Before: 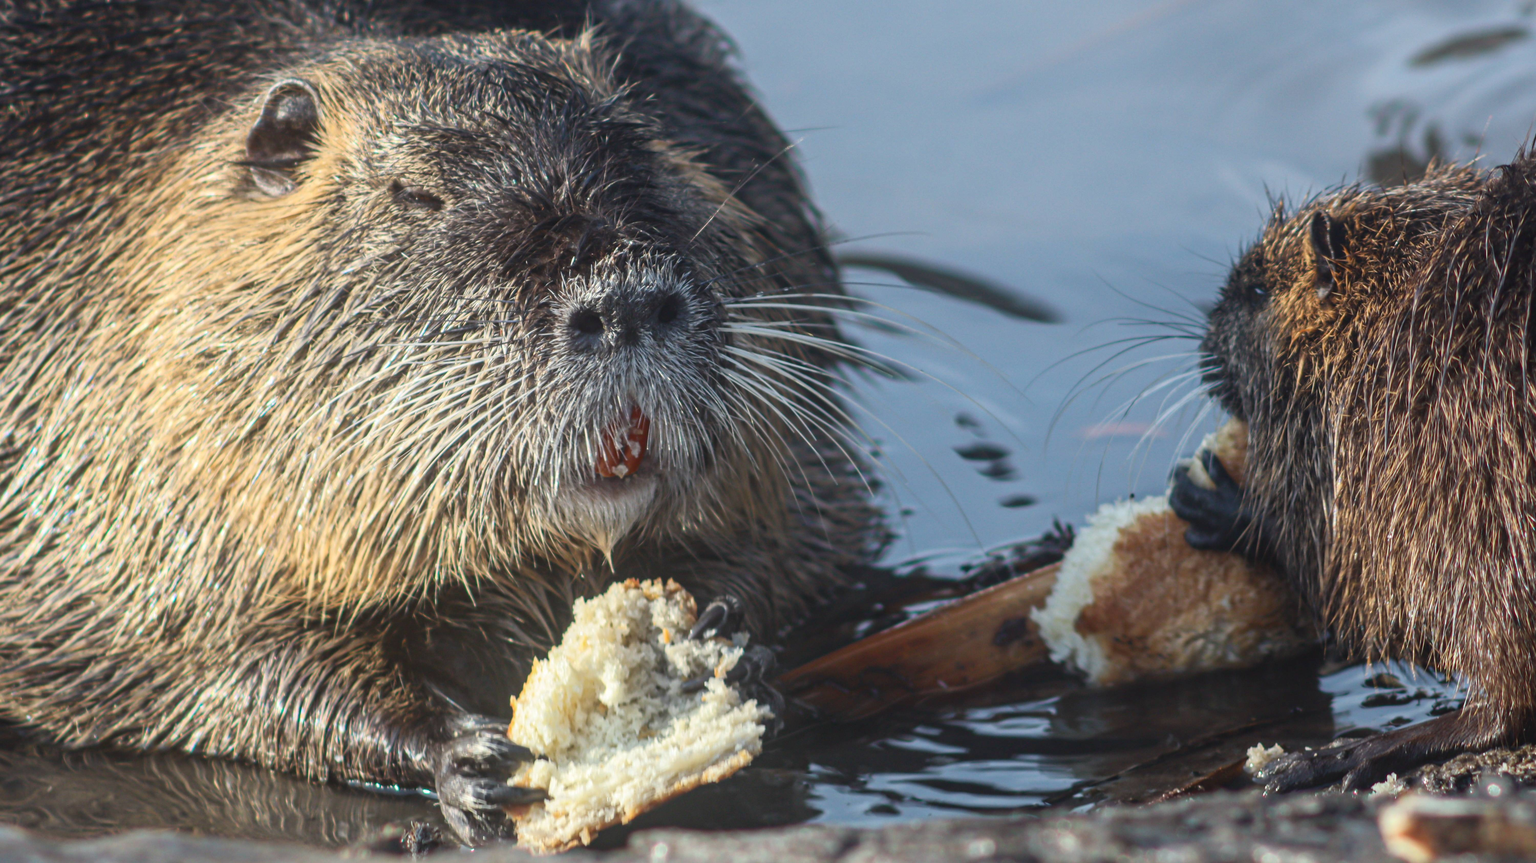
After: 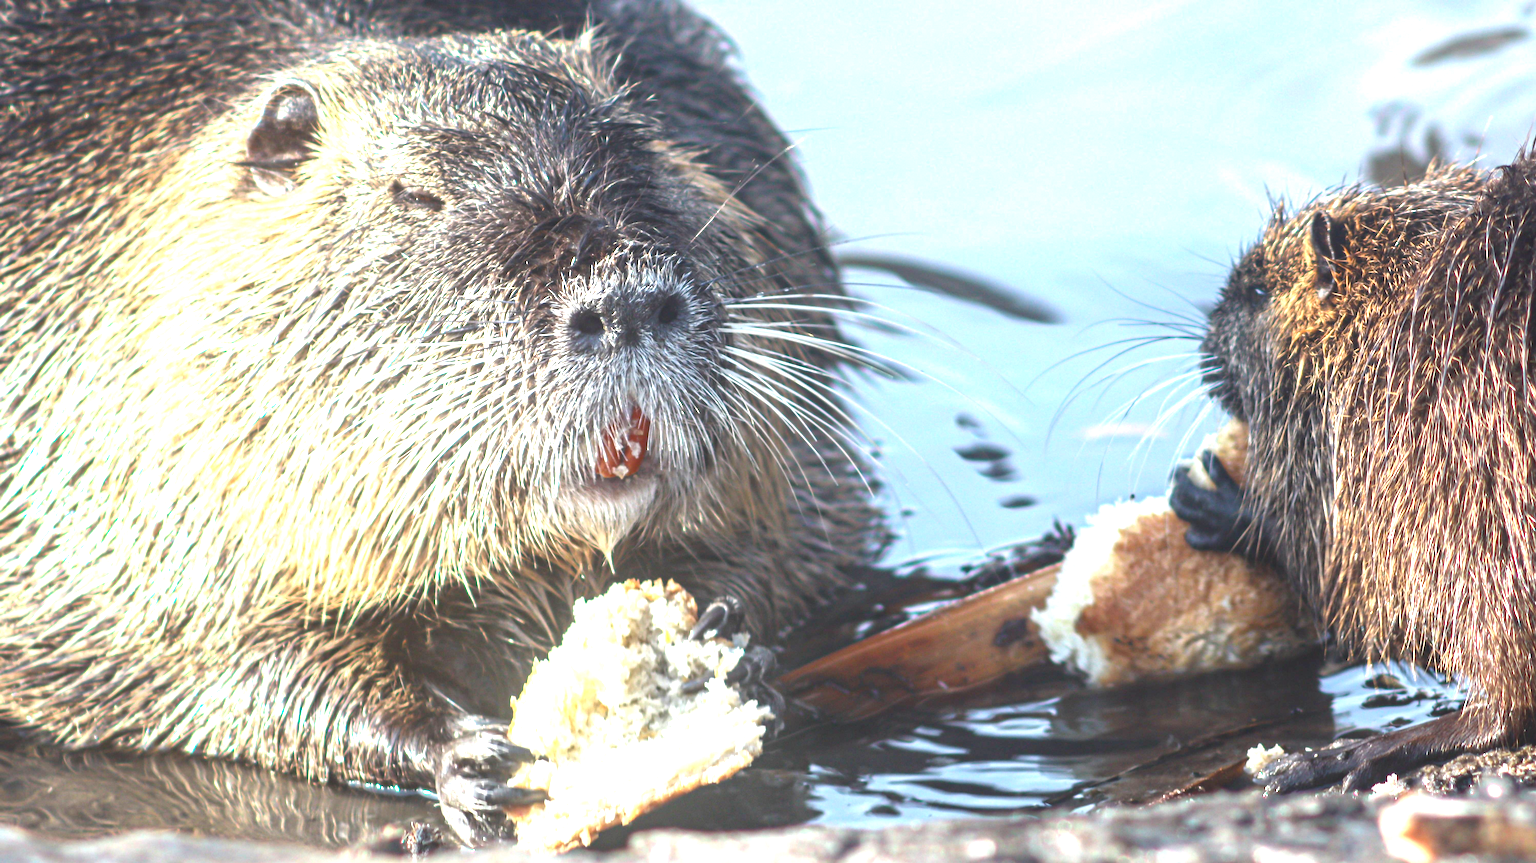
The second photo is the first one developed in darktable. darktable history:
exposure: black level correction 0, exposure 1.629 EV, compensate highlight preservation false
